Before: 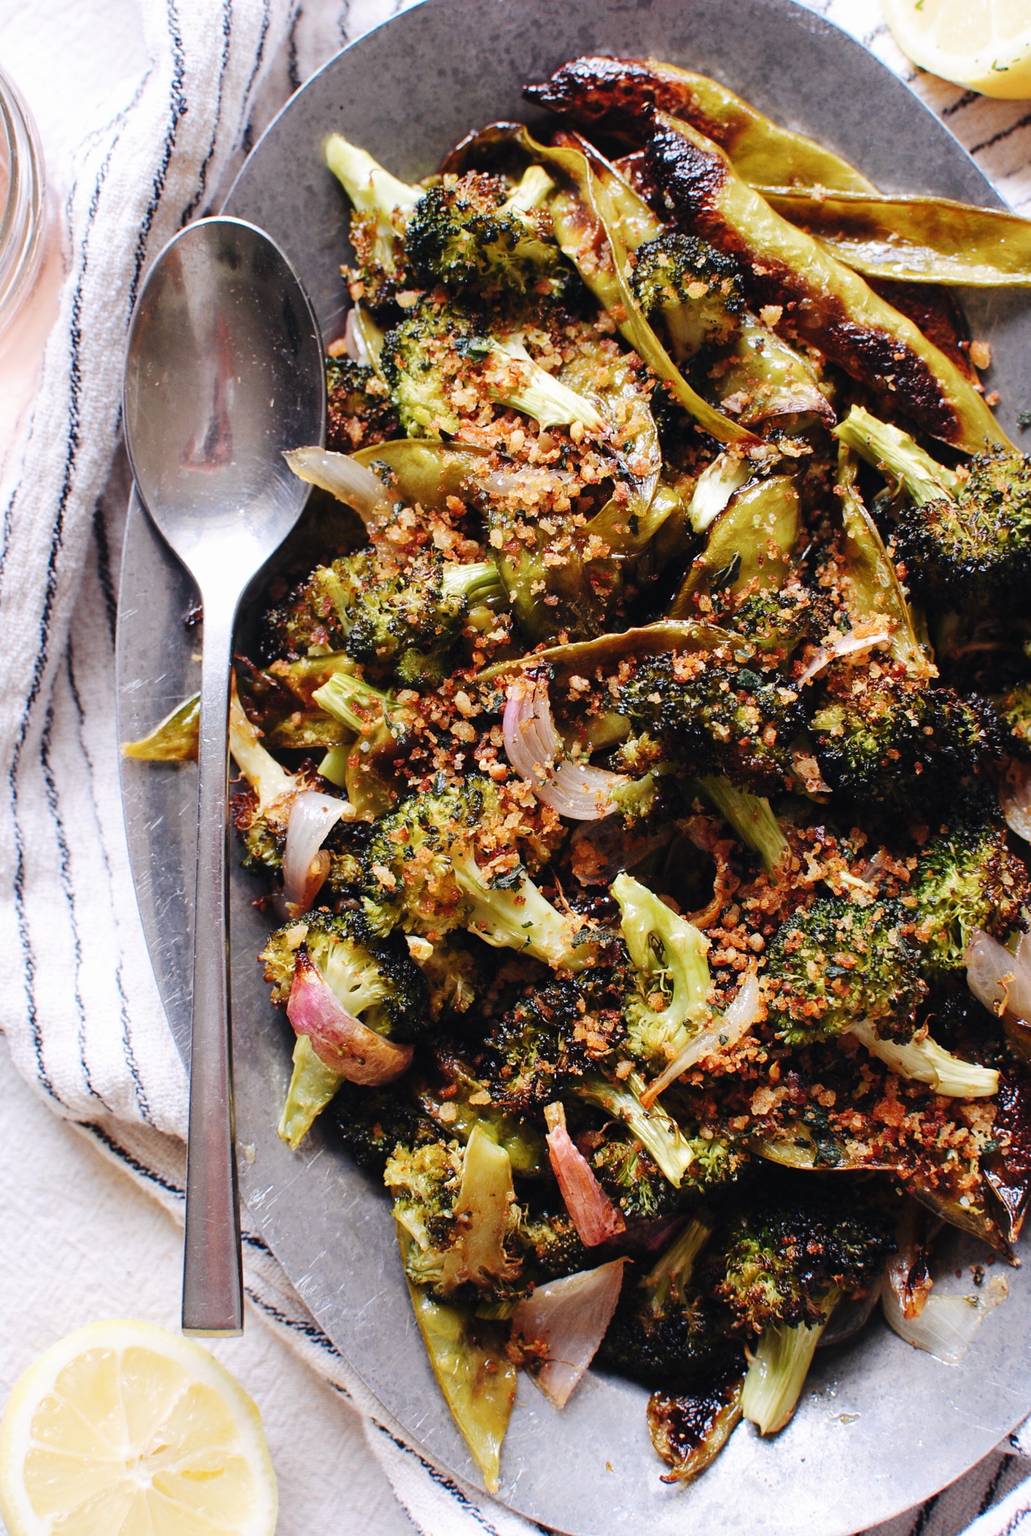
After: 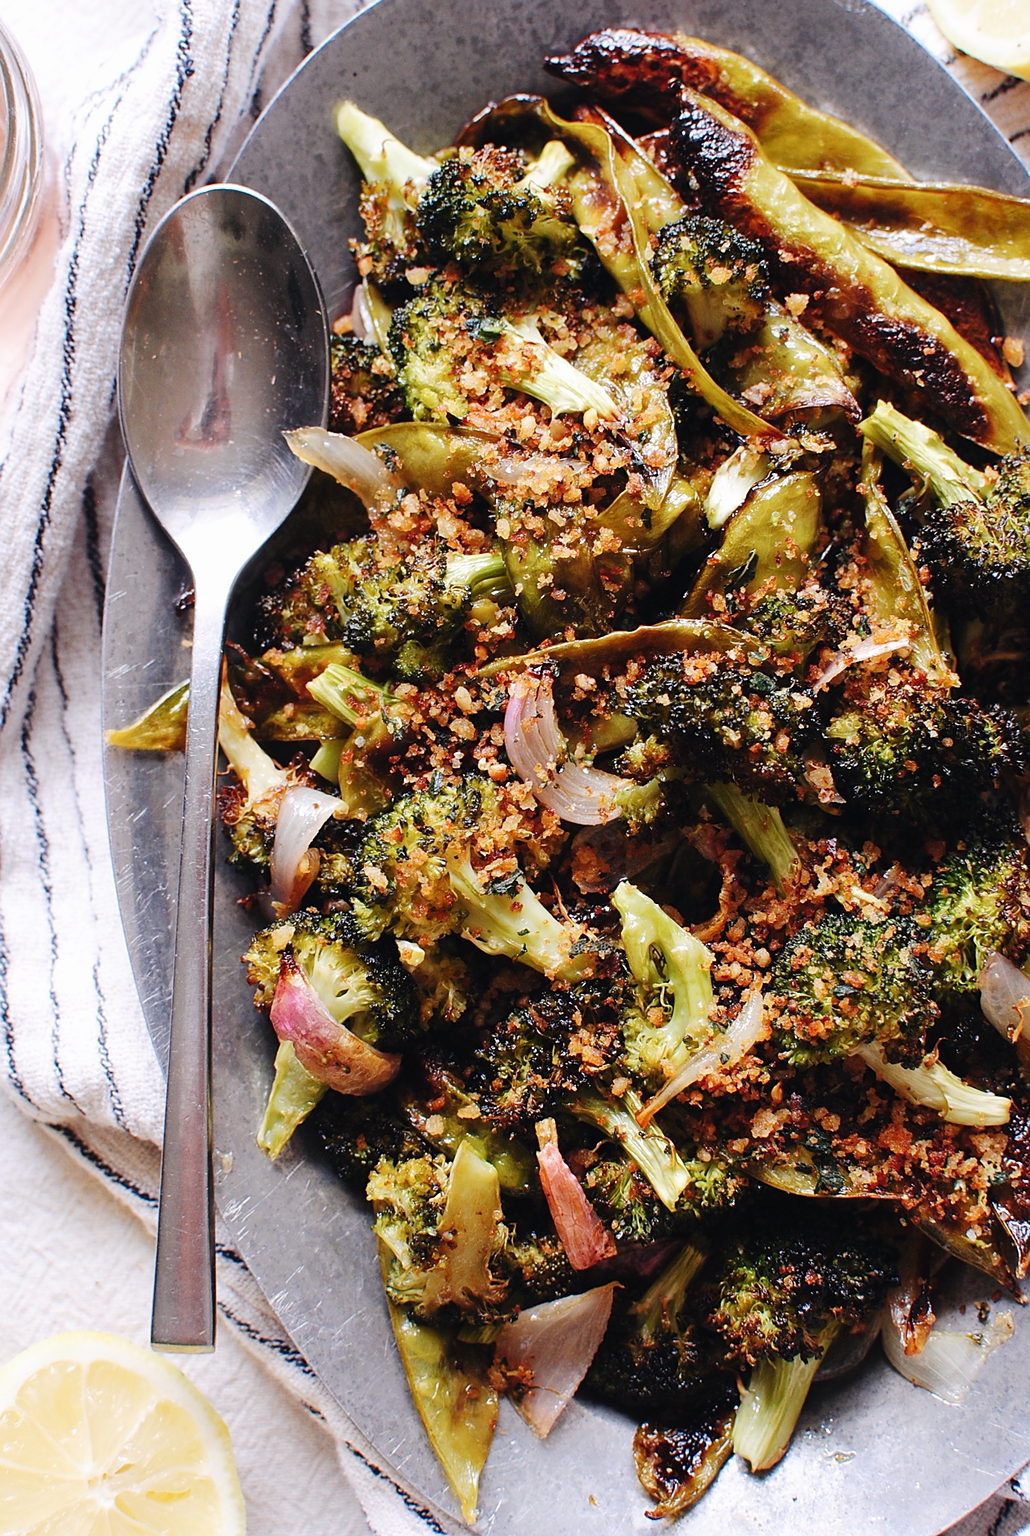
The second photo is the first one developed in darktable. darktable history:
sharpen: on, module defaults
crop and rotate: angle -1.69°
